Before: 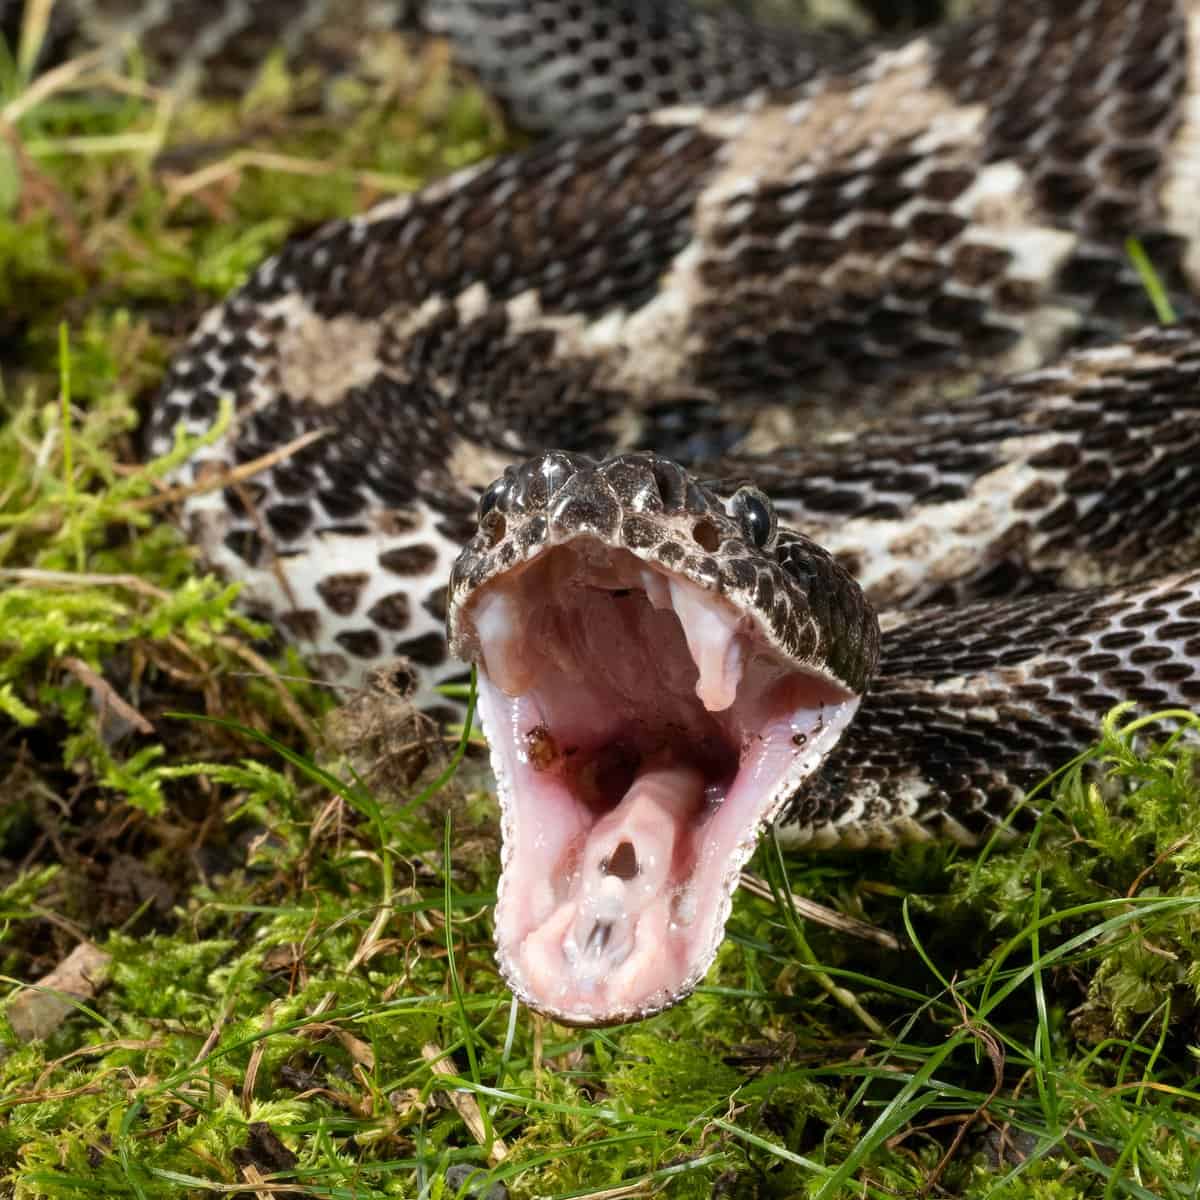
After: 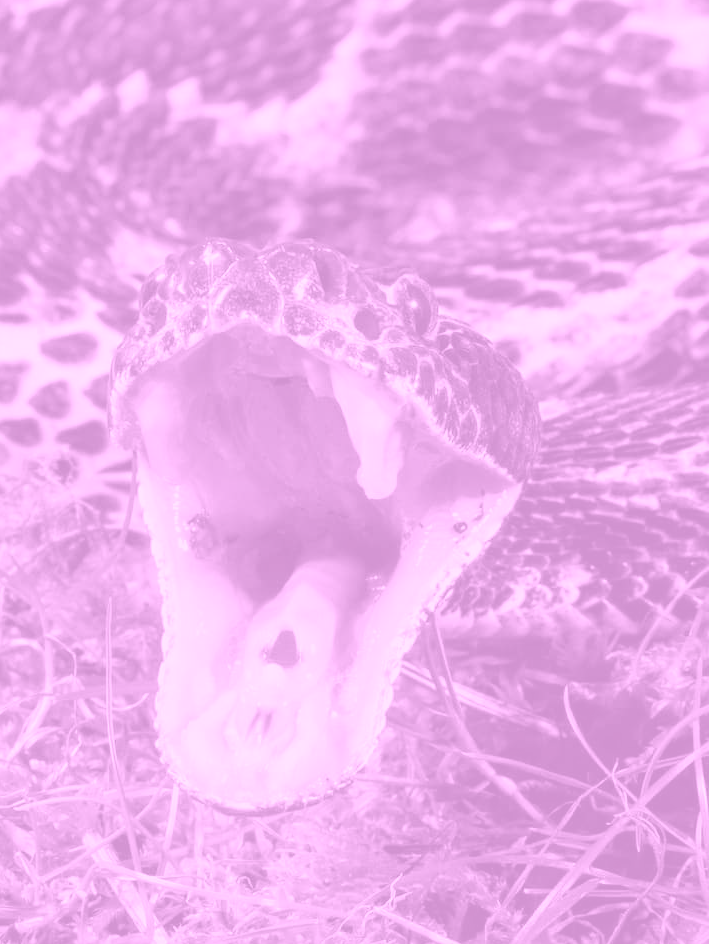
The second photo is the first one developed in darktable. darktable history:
crop and rotate: left 28.256%, top 17.734%, right 12.656%, bottom 3.573%
tone equalizer: -7 EV 0.18 EV, -6 EV 0.12 EV, -5 EV 0.08 EV, -4 EV 0.04 EV, -2 EV -0.02 EV, -1 EV -0.04 EV, +0 EV -0.06 EV, luminance estimator HSV value / RGB max
colorize: hue 331.2°, saturation 75%, source mix 30.28%, lightness 70.52%, version 1
